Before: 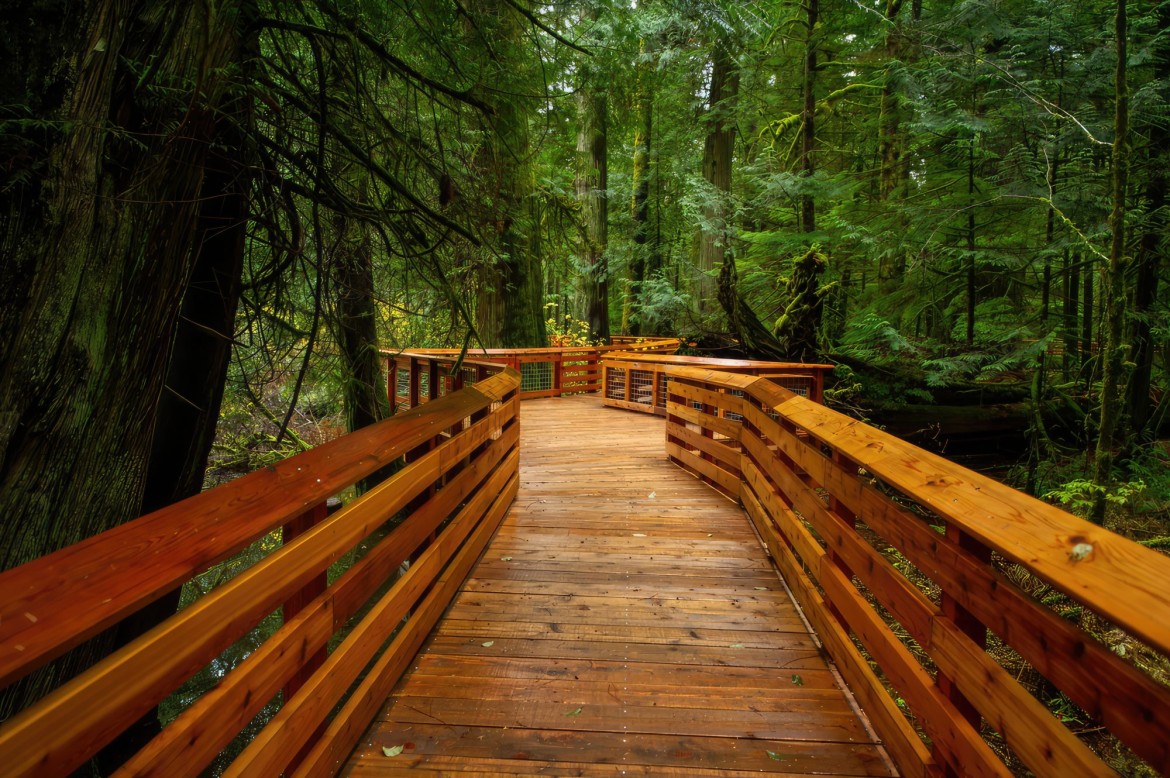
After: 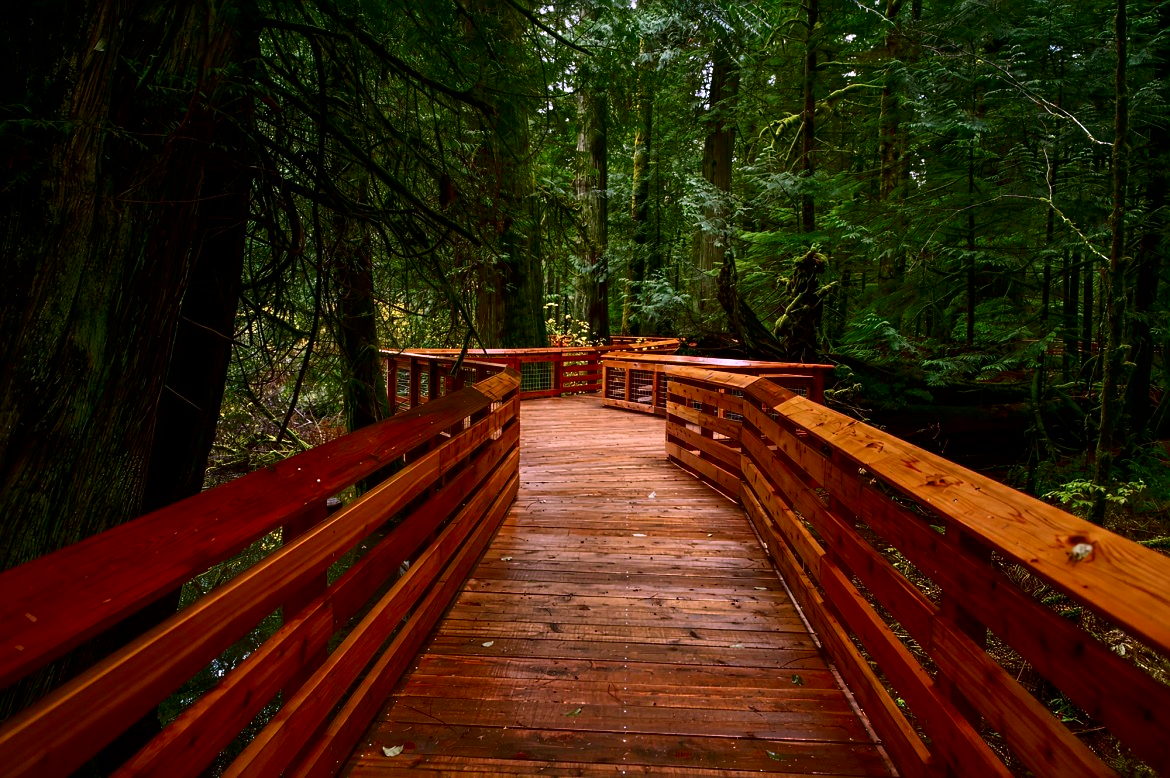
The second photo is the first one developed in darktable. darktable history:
sharpen: on, module defaults
contrast brightness saturation: contrast 0.135, brightness -0.222, saturation 0.138
color correction: highlights a* 15.09, highlights b* -24.57
